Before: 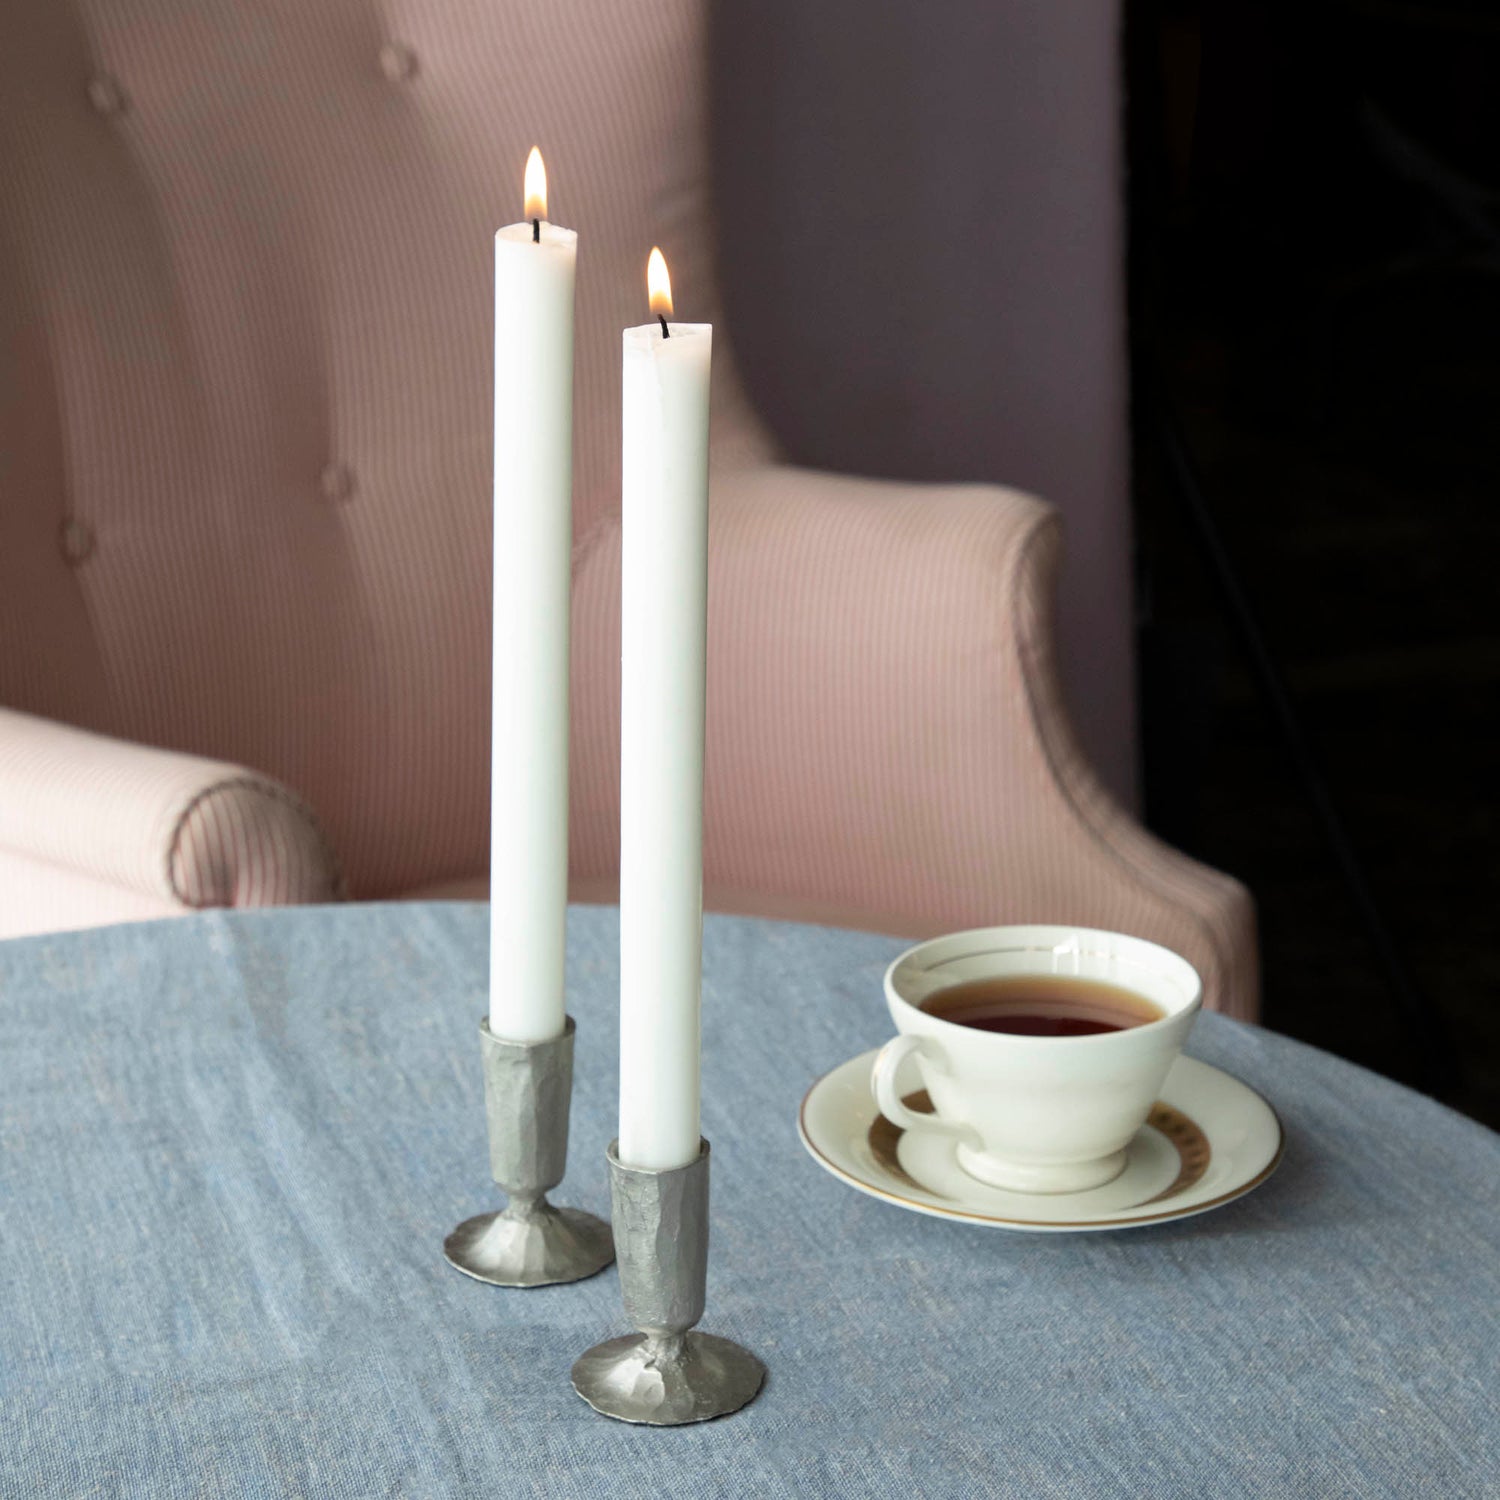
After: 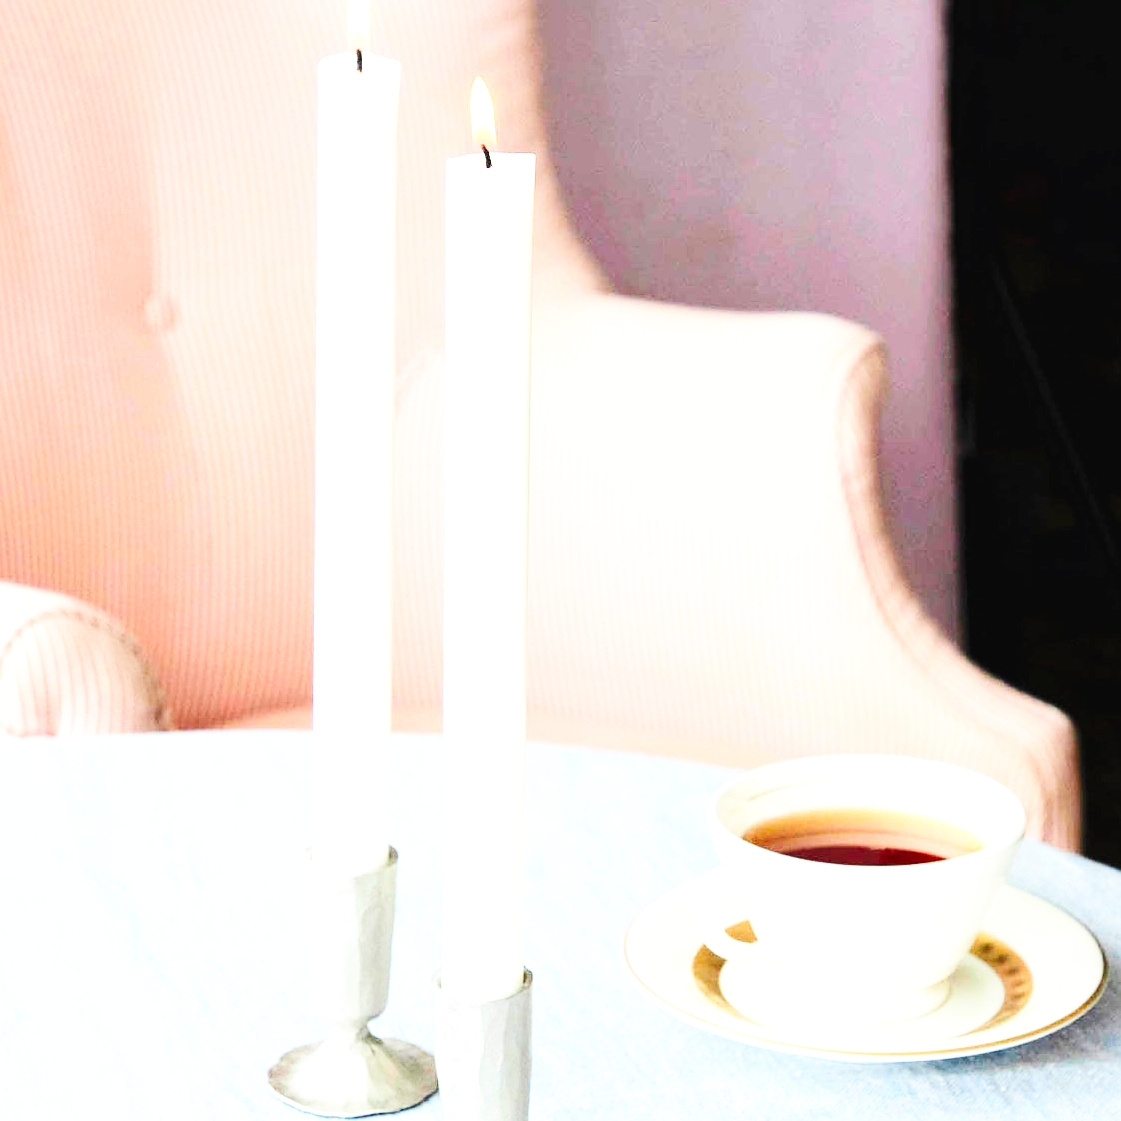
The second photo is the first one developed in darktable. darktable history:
exposure: black level correction 0, exposure 1.2 EV, compensate highlight preservation false
contrast brightness saturation: contrast 0.2, brightness 0.16, saturation 0.22
sharpen: amount 0.2
base curve: curves: ch0 [(0, 0.003) (0.001, 0.002) (0.006, 0.004) (0.02, 0.022) (0.048, 0.086) (0.094, 0.234) (0.162, 0.431) (0.258, 0.629) (0.385, 0.8) (0.548, 0.918) (0.751, 0.988) (1, 1)], preserve colors none
crop and rotate: left 11.831%, top 11.346%, right 13.429%, bottom 13.899%
